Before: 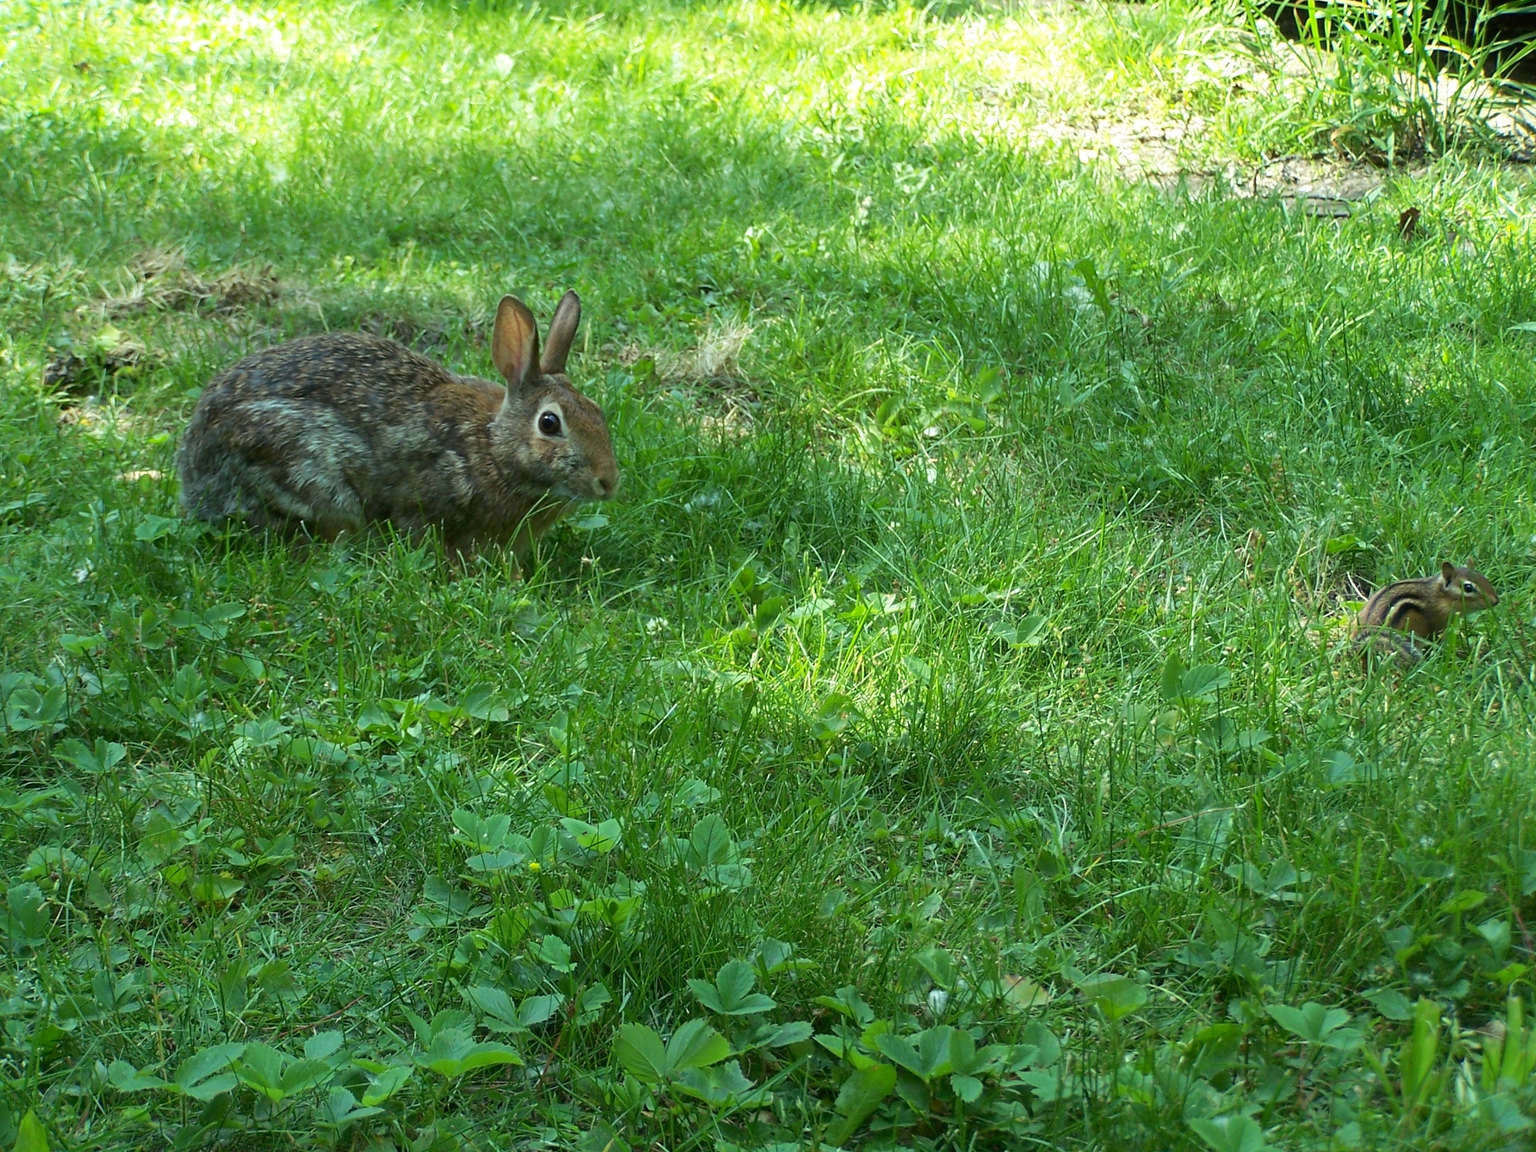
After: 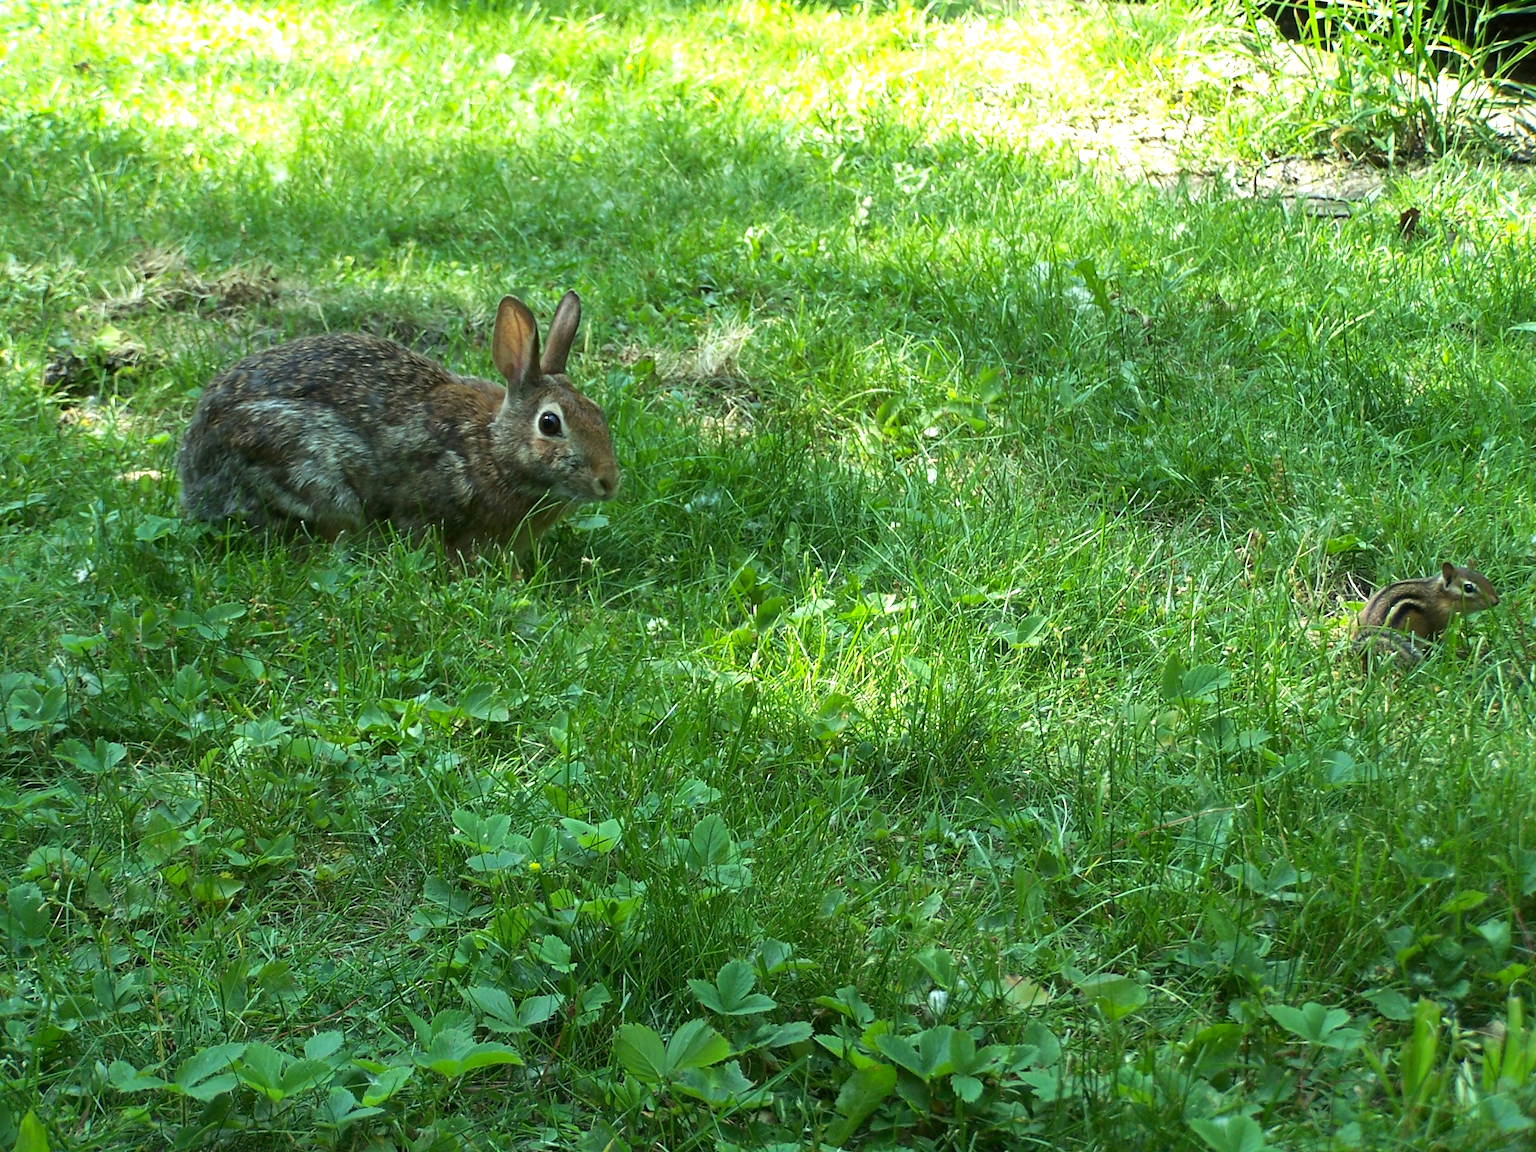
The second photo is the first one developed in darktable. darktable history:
color balance rgb: shadows lift › luminance -9.637%, perceptual saturation grading › global saturation 0.373%, perceptual brilliance grading › global brilliance 2.126%, perceptual brilliance grading › highlights 8.131%, perceptual brilliance grading › shadows -4.047%
